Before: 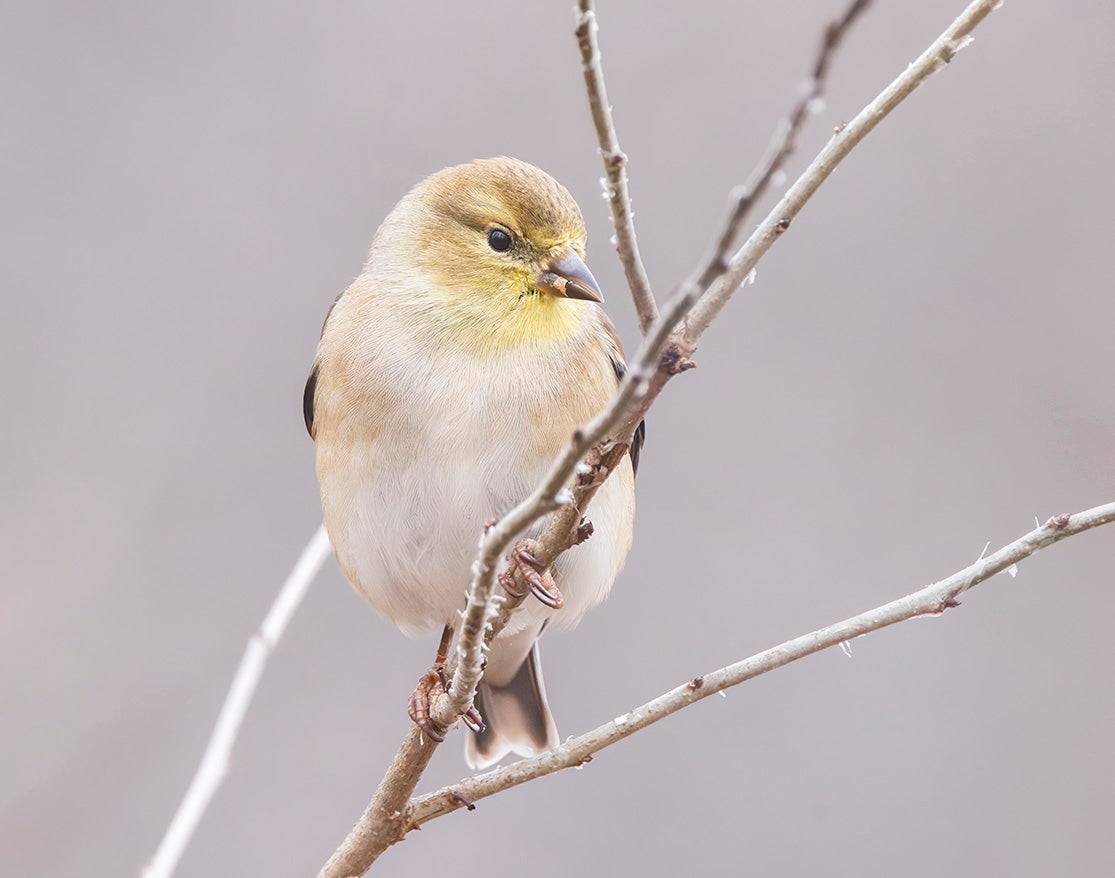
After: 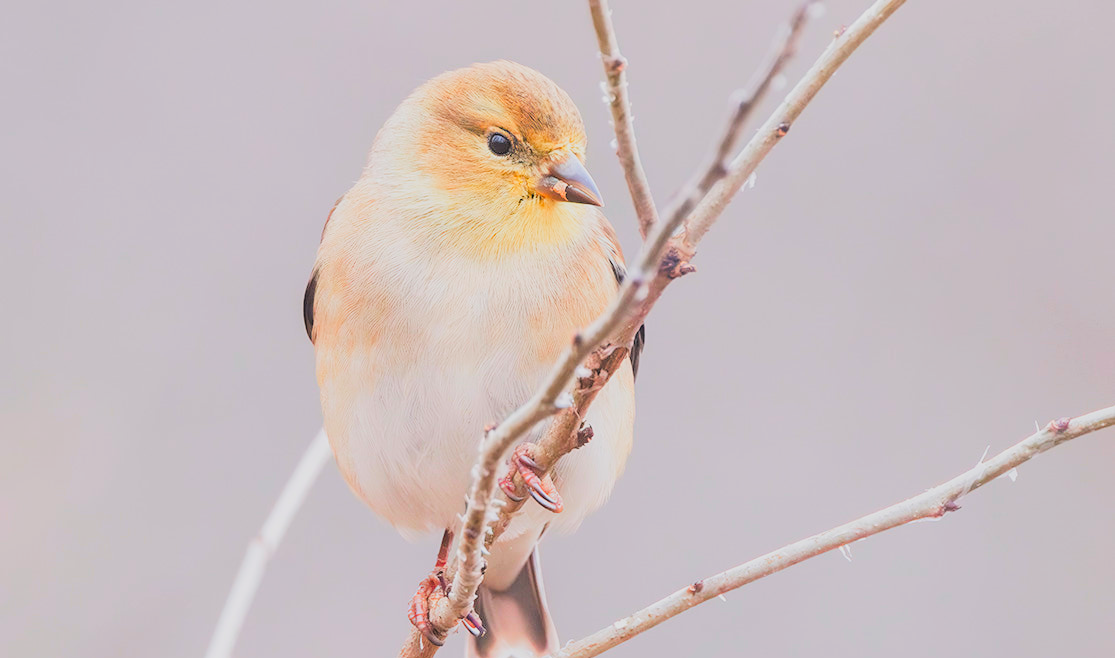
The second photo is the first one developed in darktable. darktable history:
color zones: curves: ch1 [(0.239, 0.552) (0.75, 0.5)]; ch2 [(0.25, 0.462) (0.749, 0.457)], mix 40.01%
filmic rgb: black relative exposure -8.02 EV, white relative exposure 4.01 EV, hardness 4.19, add noise in highlights 0.002, preserve chrominance luminance Y, color science v3 (2019), use custom middle-gray values true, contrast in highlights soft
contrast brightness saturation: contrast 0.067, brightness 0.177, saturation 0.419
crop: top 11.015%, bottom 13.955%
